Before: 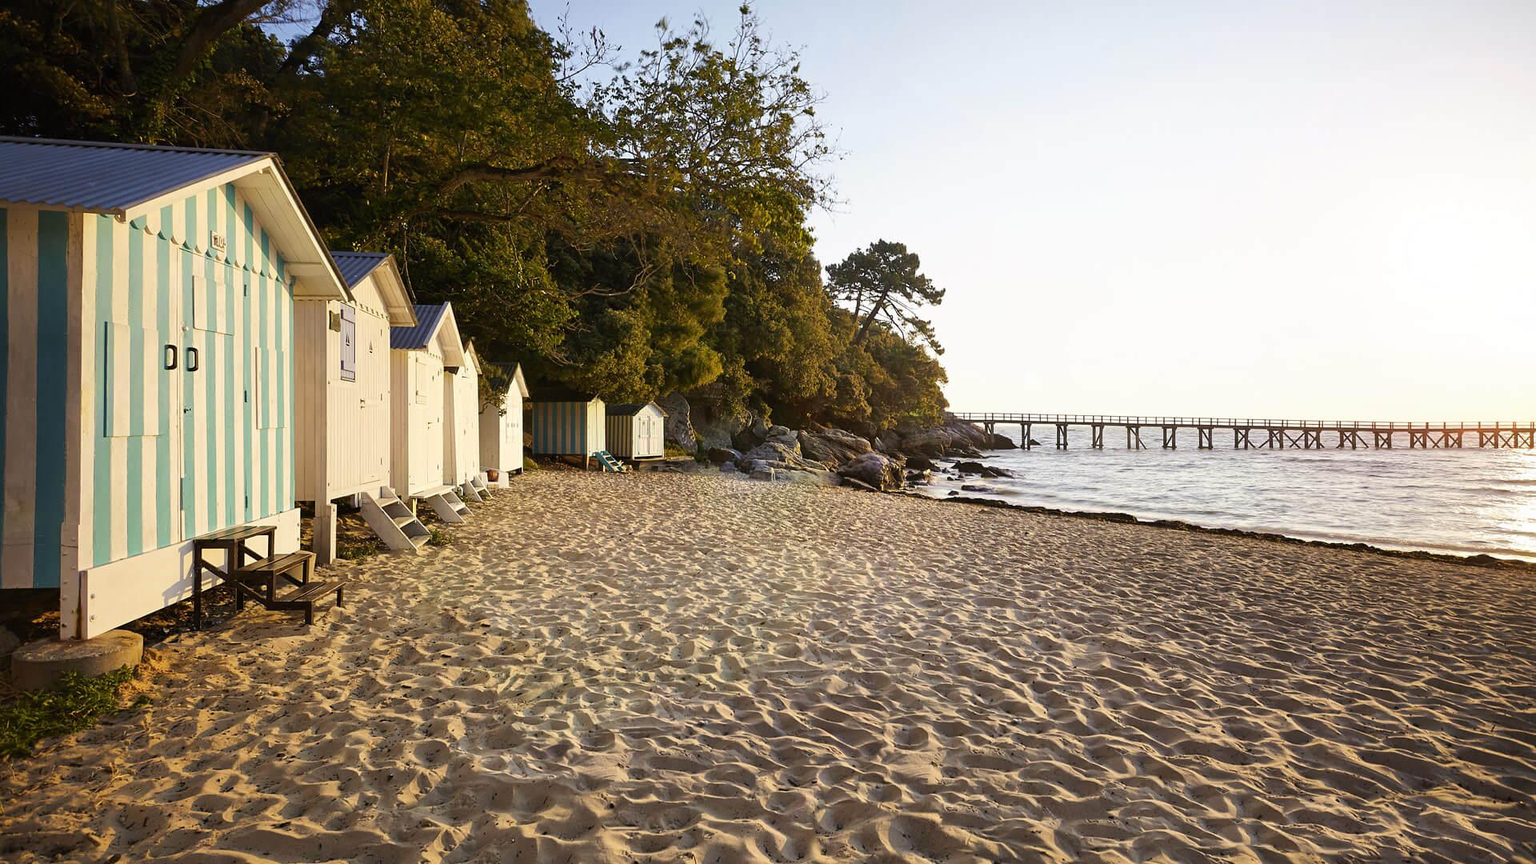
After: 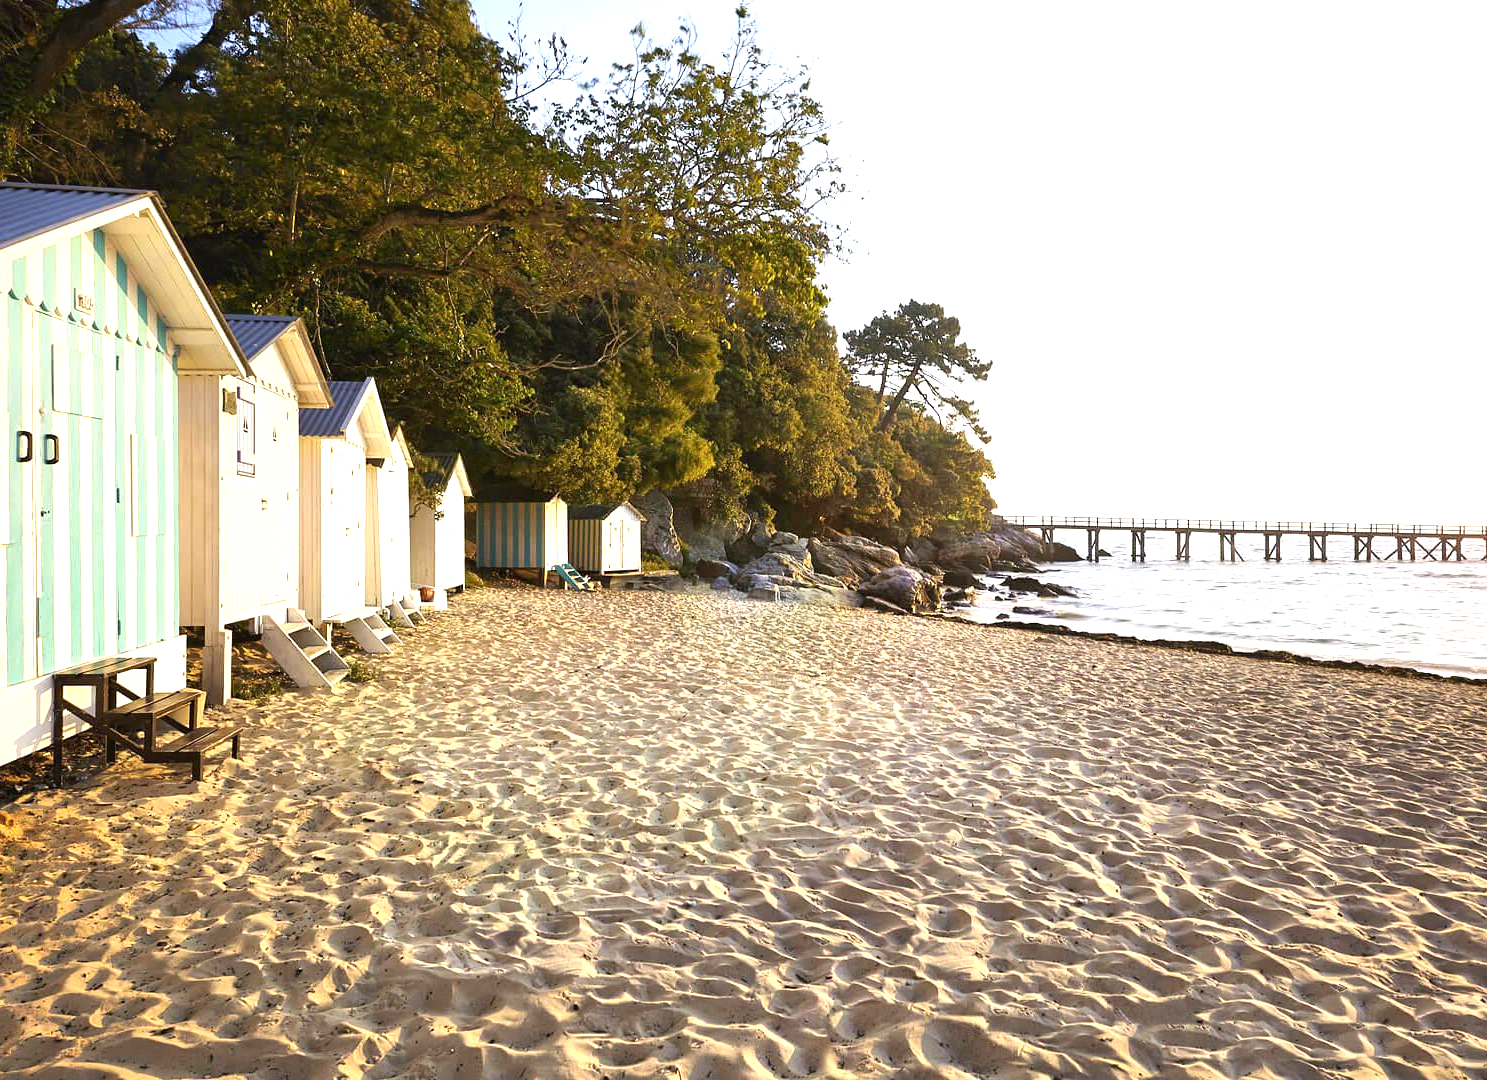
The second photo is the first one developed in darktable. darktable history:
exposure: exposure 1 EV, compensate highlight preservation false
white balance: red 0.988, blue 1.017
crop: left 9.88%, right 12.664%
